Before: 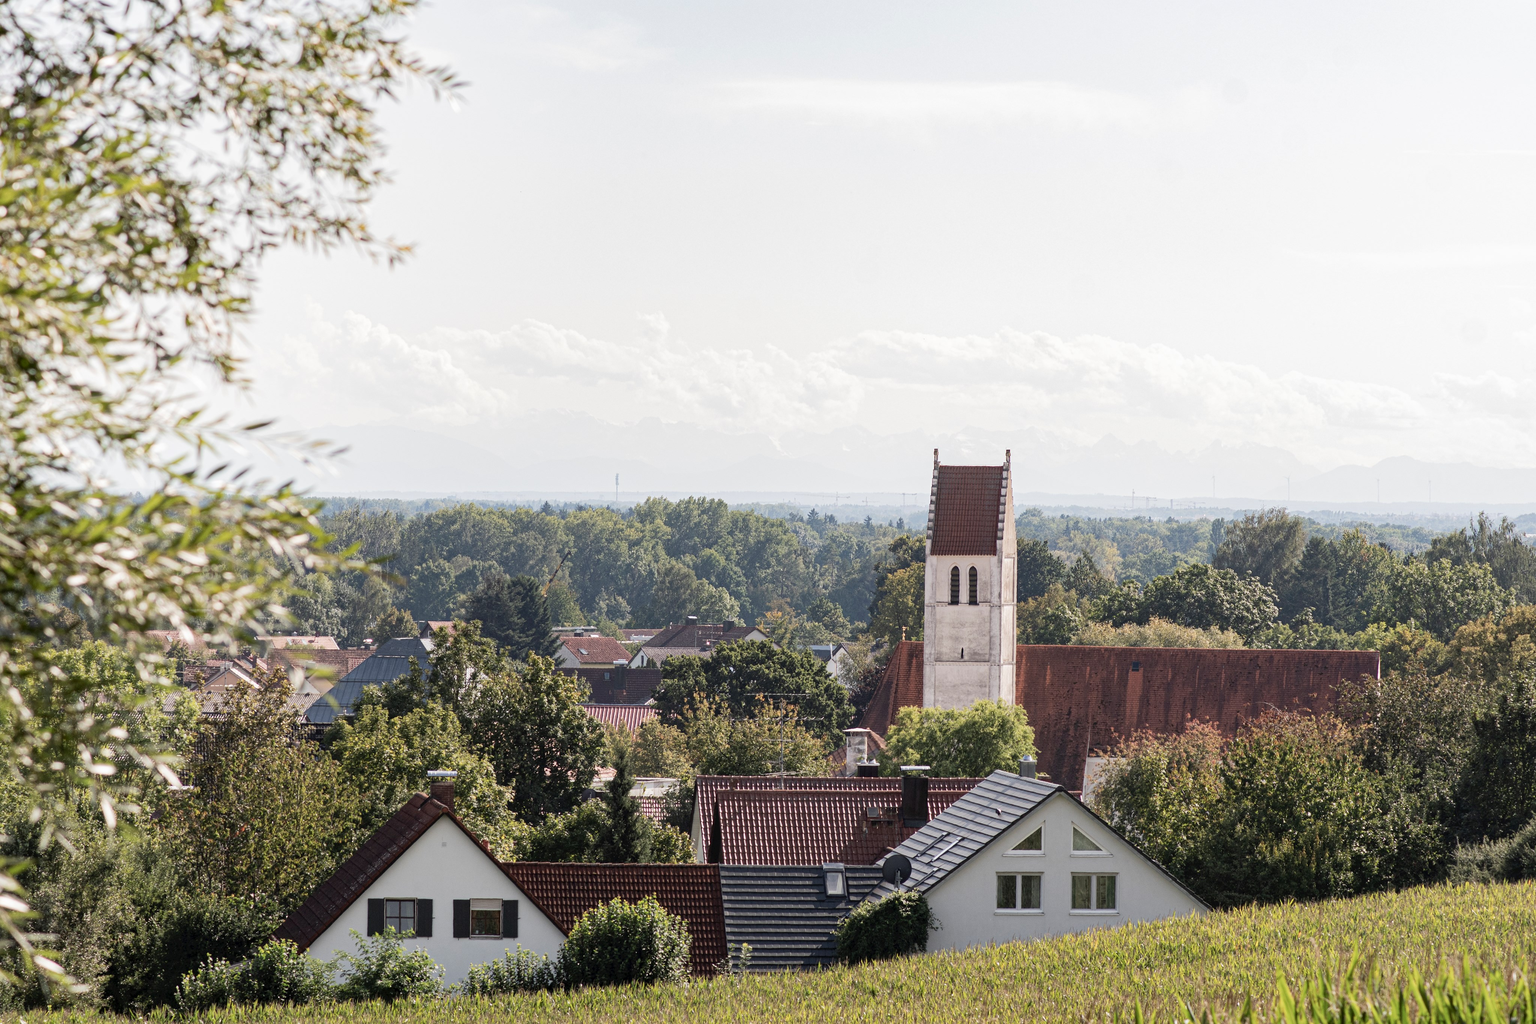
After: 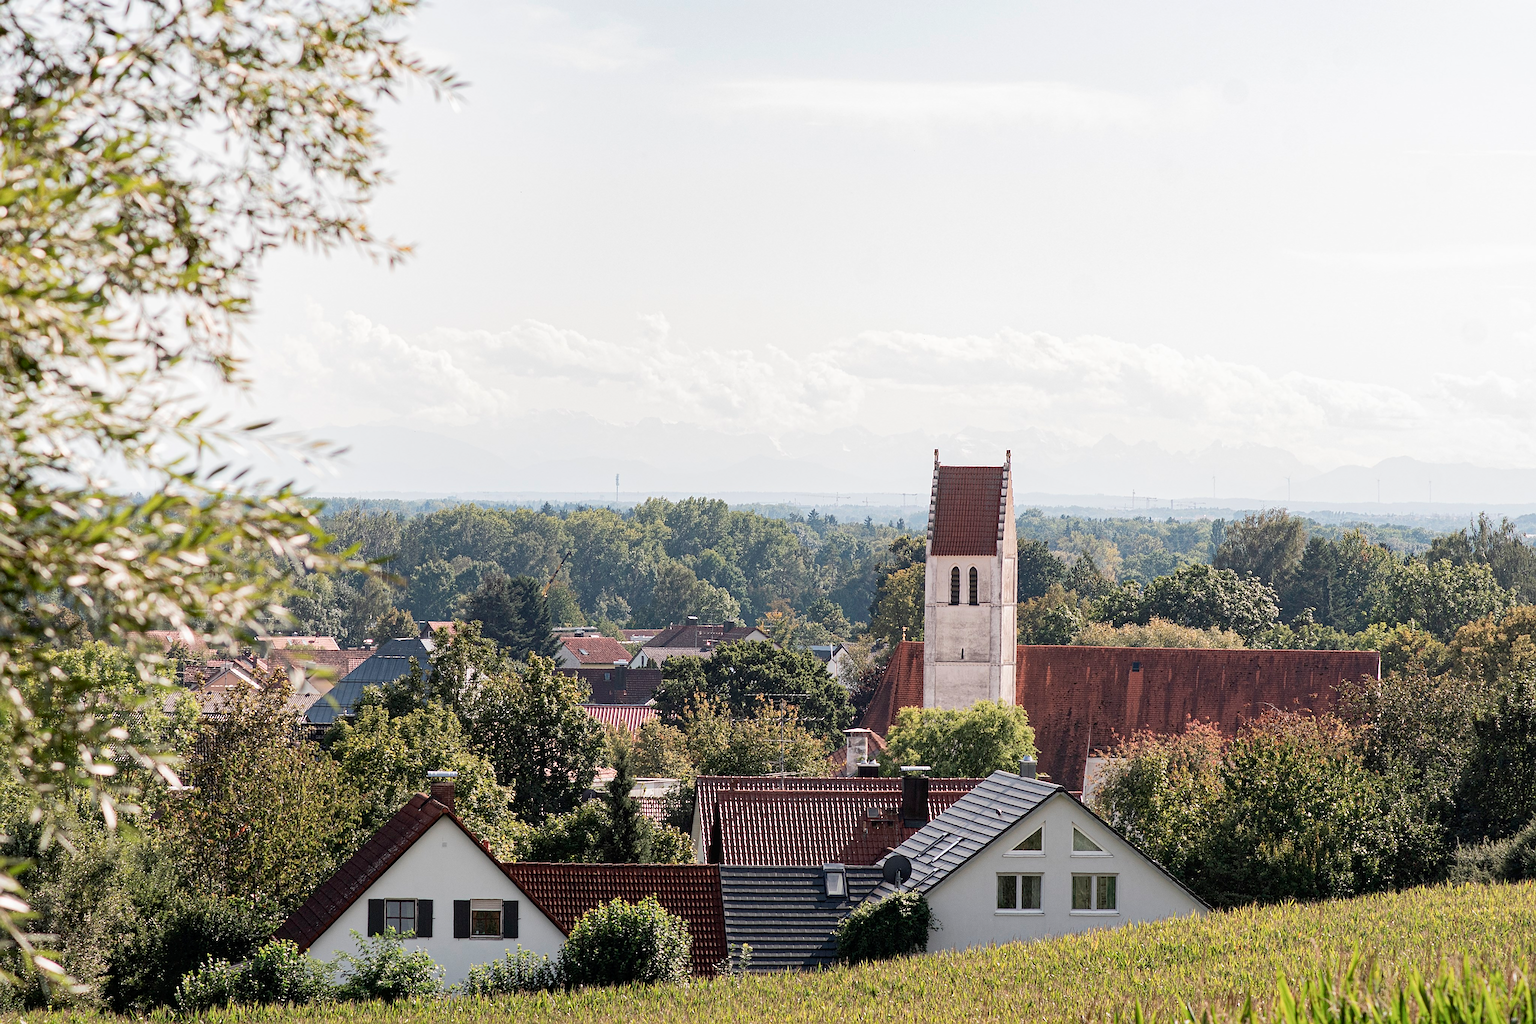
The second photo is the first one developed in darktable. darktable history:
sharpen: amount 0.586
